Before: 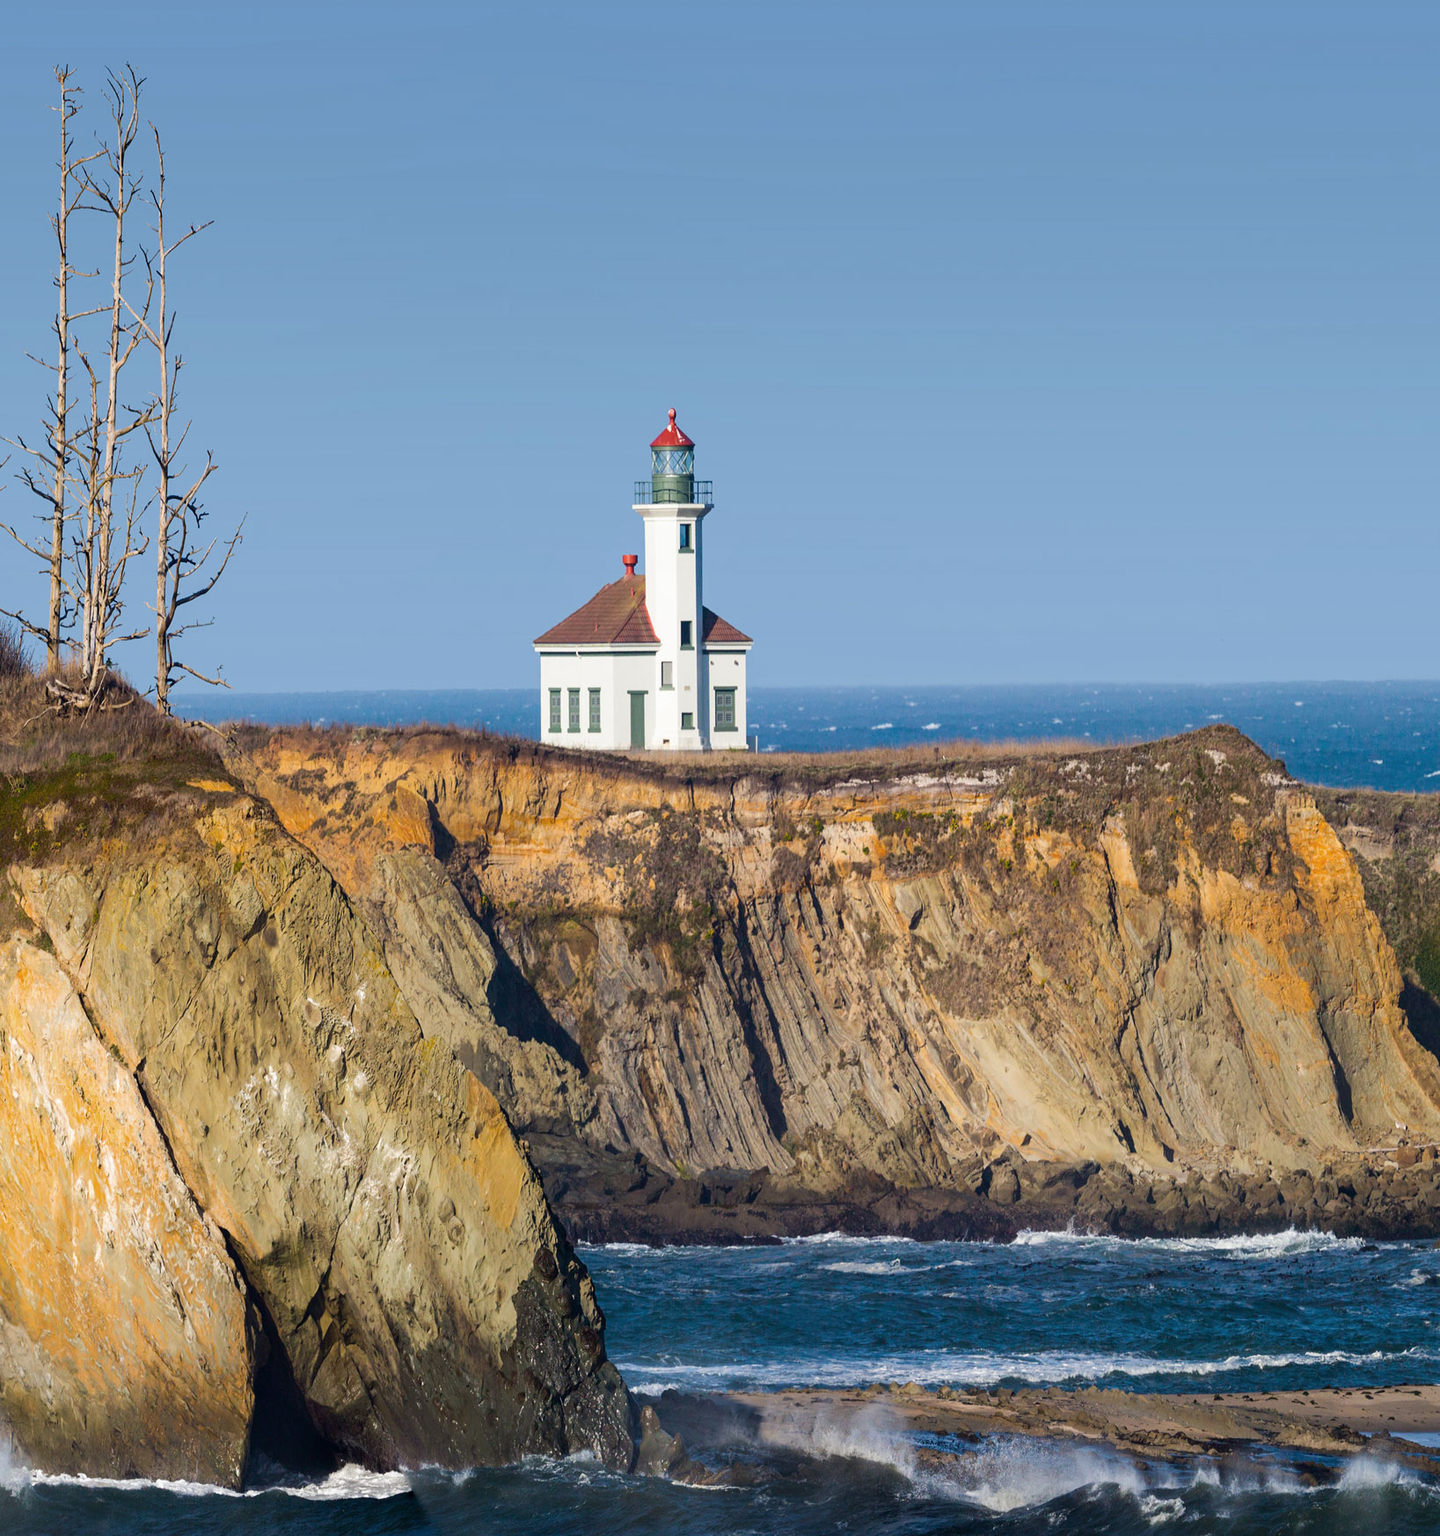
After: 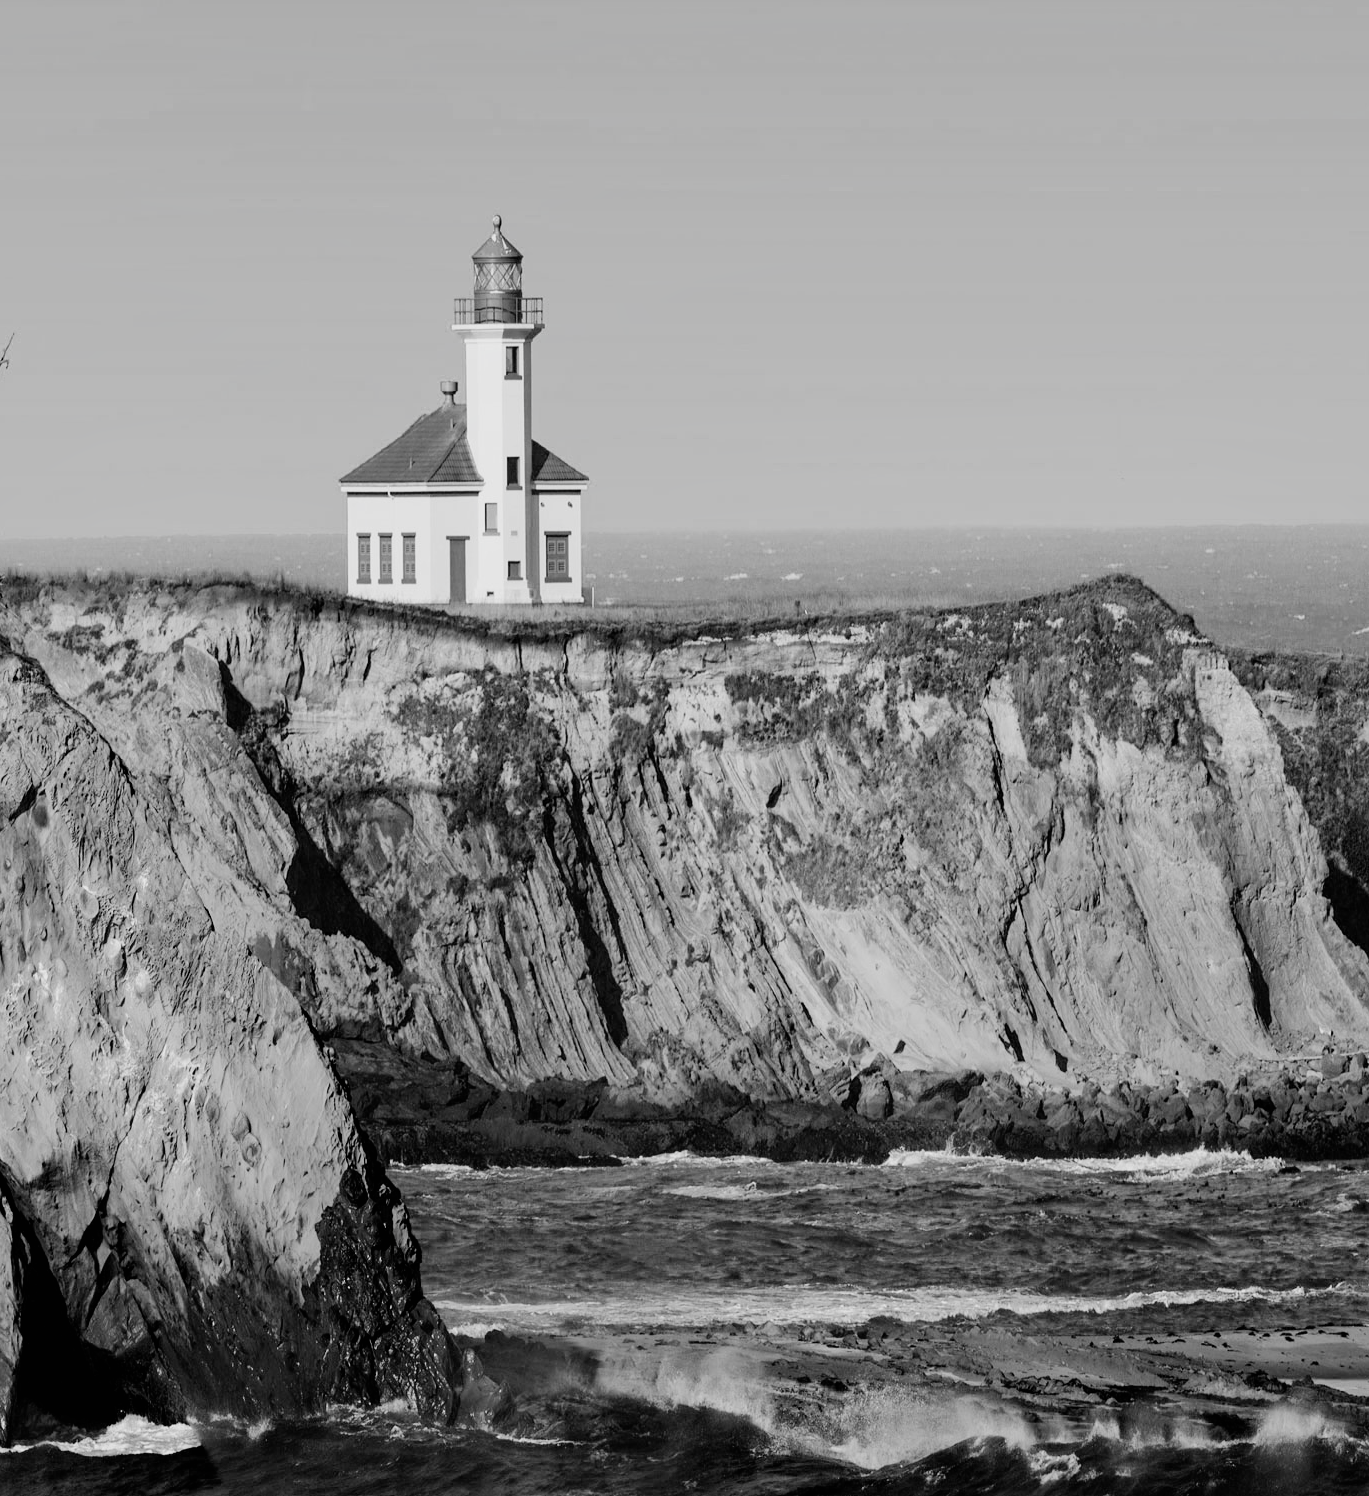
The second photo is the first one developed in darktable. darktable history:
contrast brightness saturation: saturation -0.995
filmic rgb: black relative exposure -5.11 EV, white relative exposure 3.52 EV, hardness 3.16, contrast 1.297, highlights saturation mix -48.67%, color science v4 (2020)
color correction: highlights b* -0.024, saturation 1.13
crop: left 16.326%, top 14.272%
shadows and highlights: shadows 10.08, white point adjustment 0.849, highlights -38.19, highlights color adjustment 55.27%
